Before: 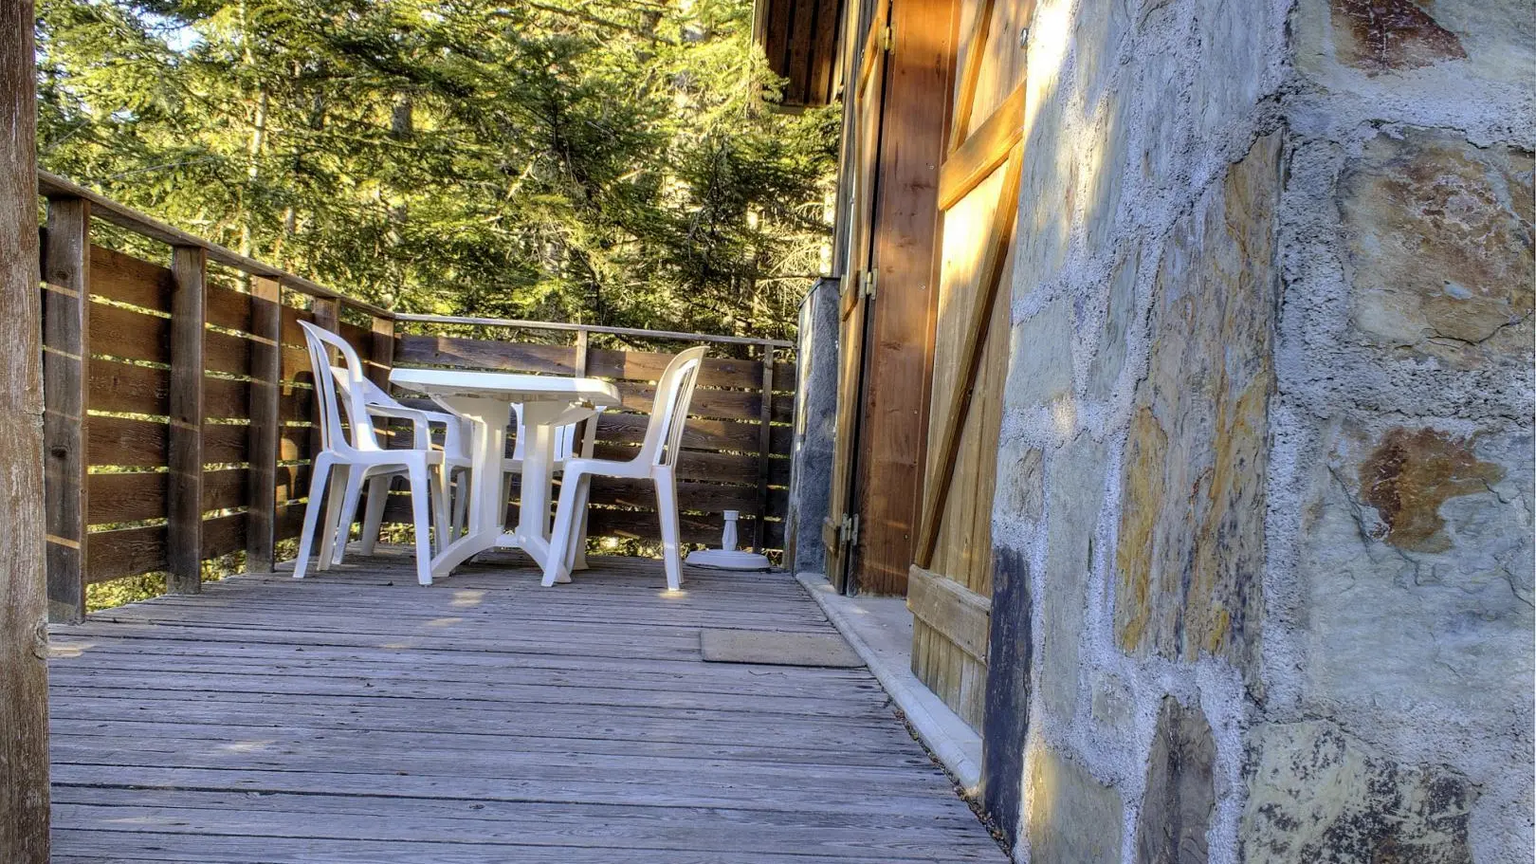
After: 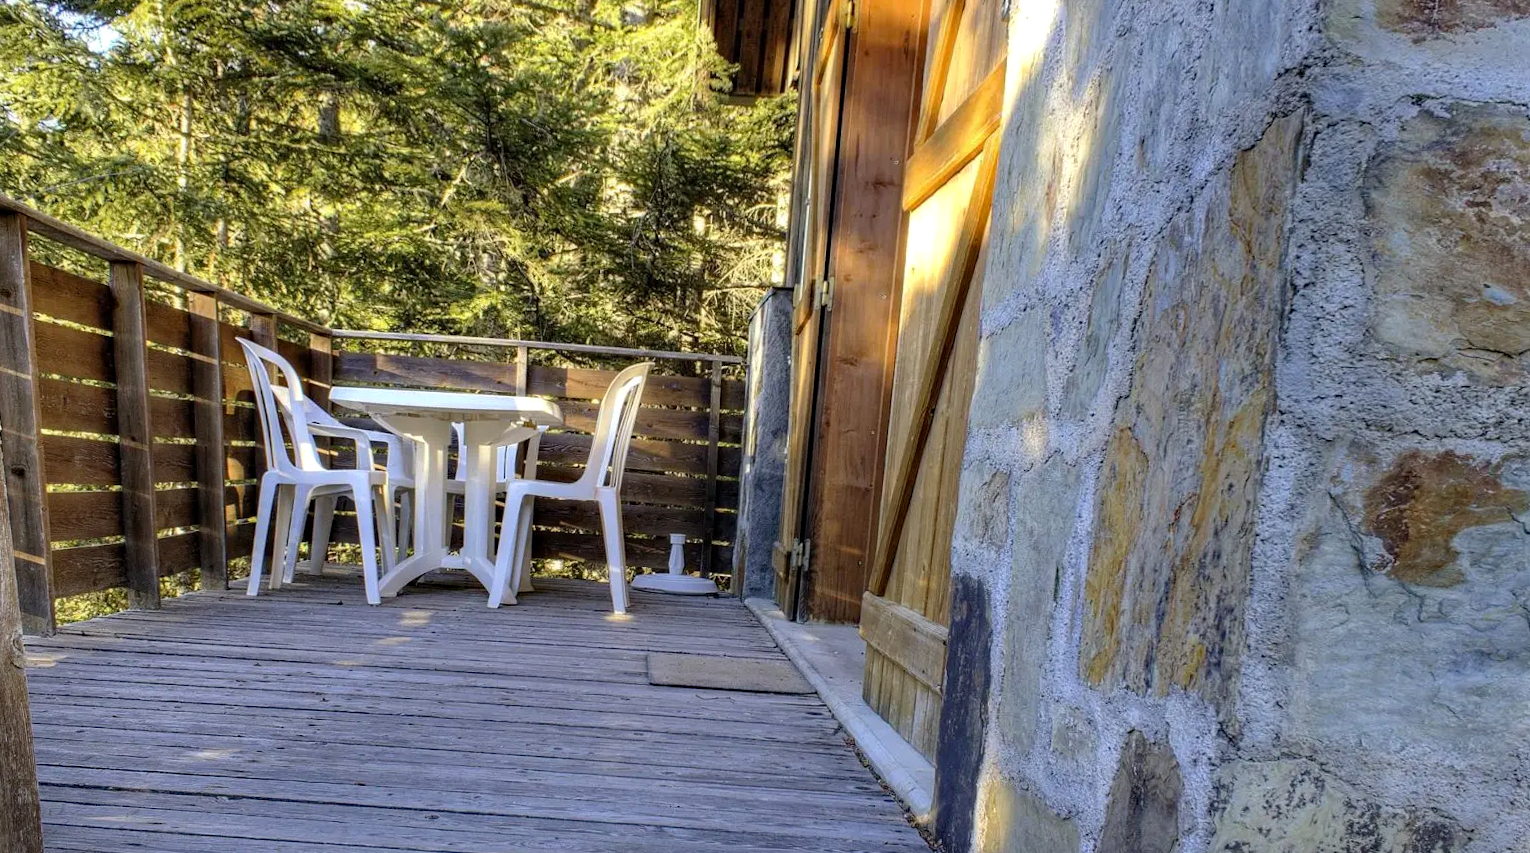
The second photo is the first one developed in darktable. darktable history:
rotate and perspective: rotation 0.062°, lens shift (vertical) 0.115, lens shift (horizontal) -0.133, crop left 0.047, crop right 0.94, crop top 0.061, crop bottom 0.94
haze removal: compatibility mode true, adaptive false
